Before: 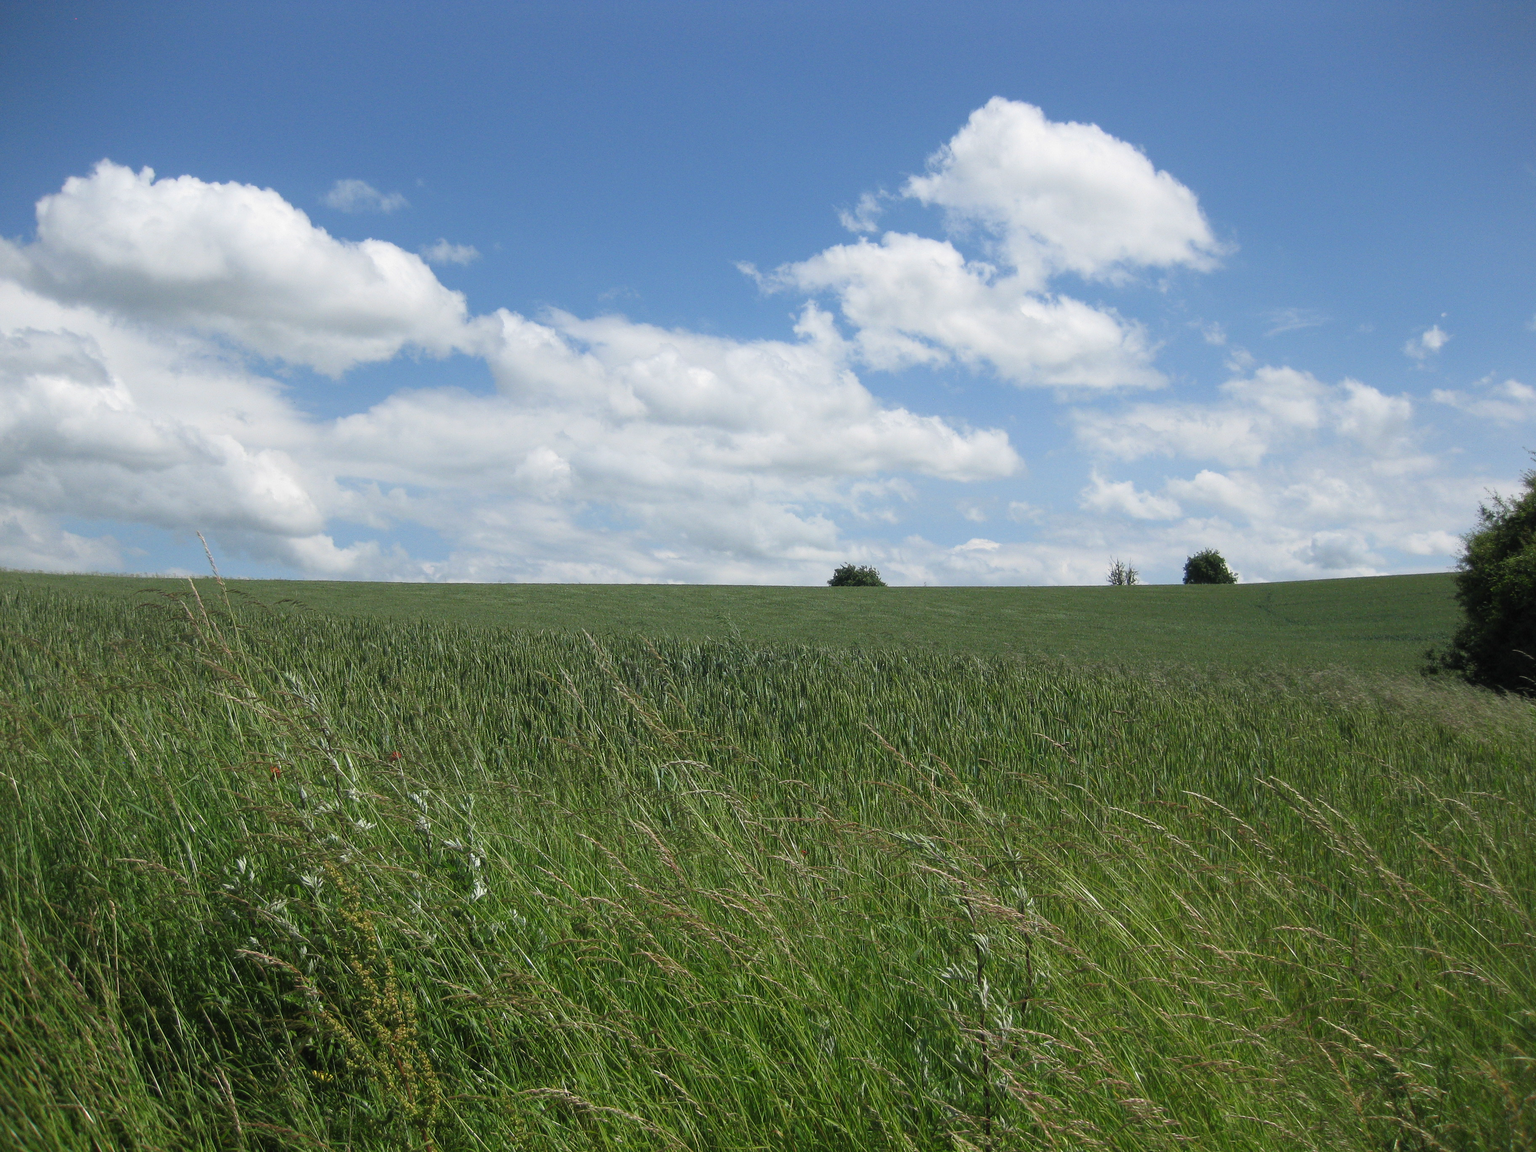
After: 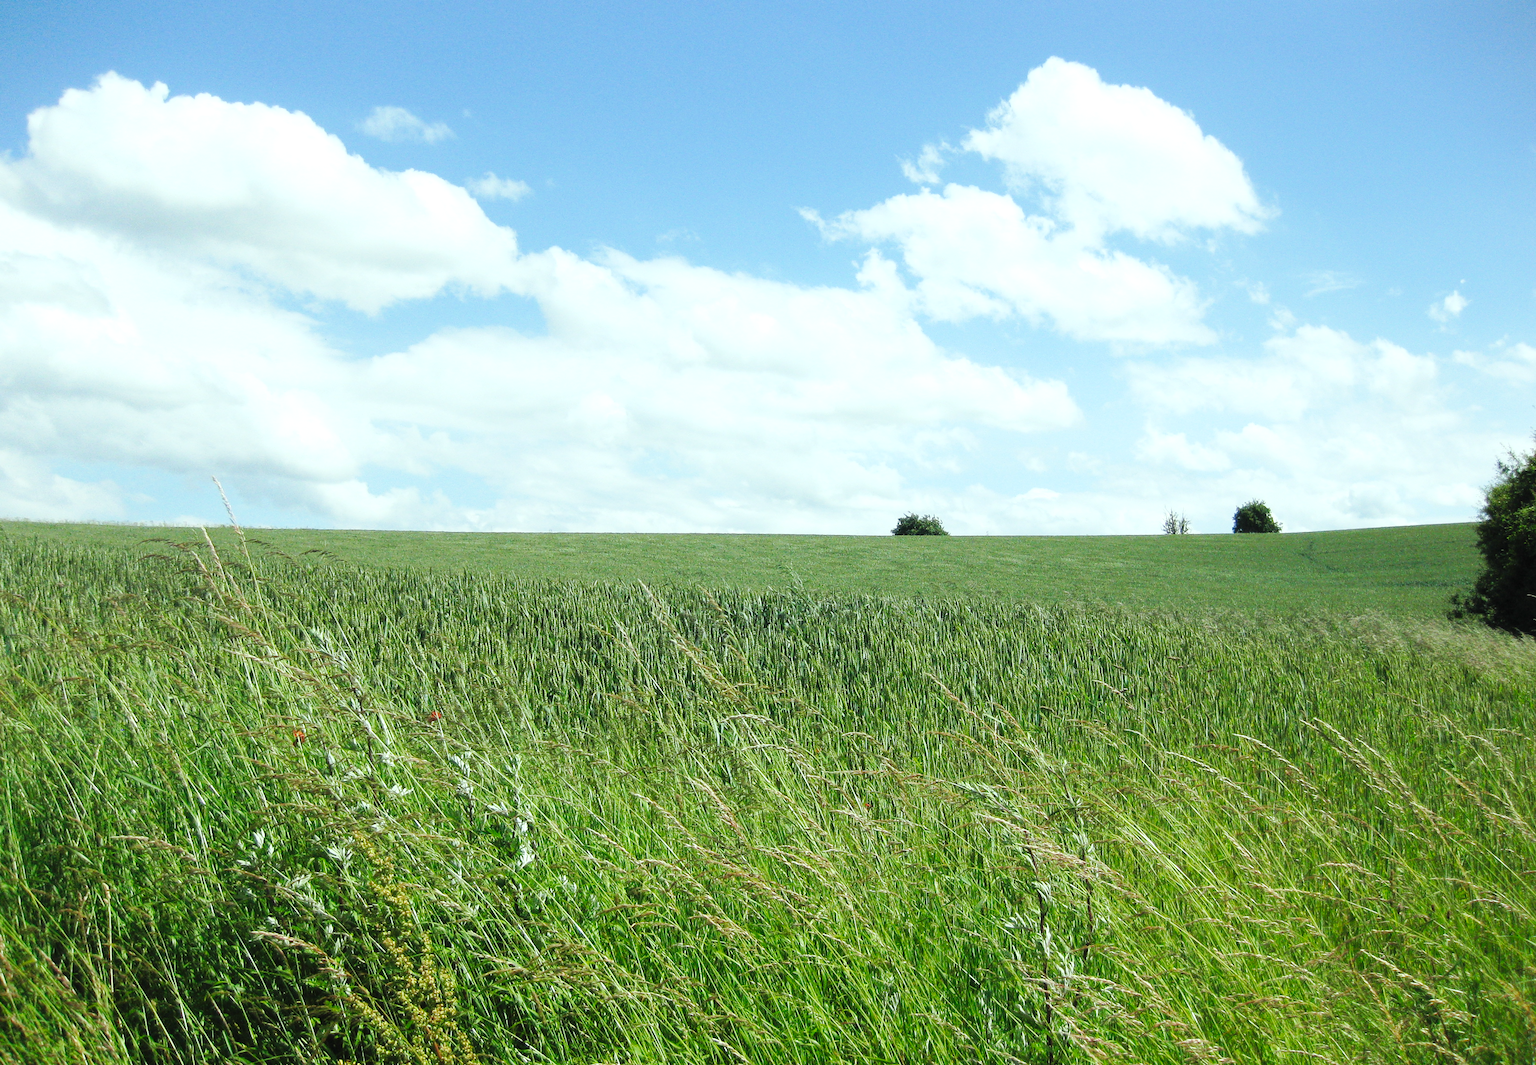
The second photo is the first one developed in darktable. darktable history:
base curve: curves: ch0 [(0, 0) (0.032, 0.025) (0.121, 0.166) (0.206, 0.329) (0.605, 0.79) (1, 1)], preserve colors none
color correction: highlights a* -6.69, highlights b* 0.49
white balance: red 1, blue 1
exposure: exposure 0.64 EV, compensate highlight preservation false
crop and rotate: left 0.614%, top 0.179%, bottom 0.309%
rotate and perspective: rotation -0.013°, lens shift (vertical) -0.027, lens shift (horizontal) 0.178, crop left 0.016, crop right 0.989, crop top 0.082, crop bottom 0.918
